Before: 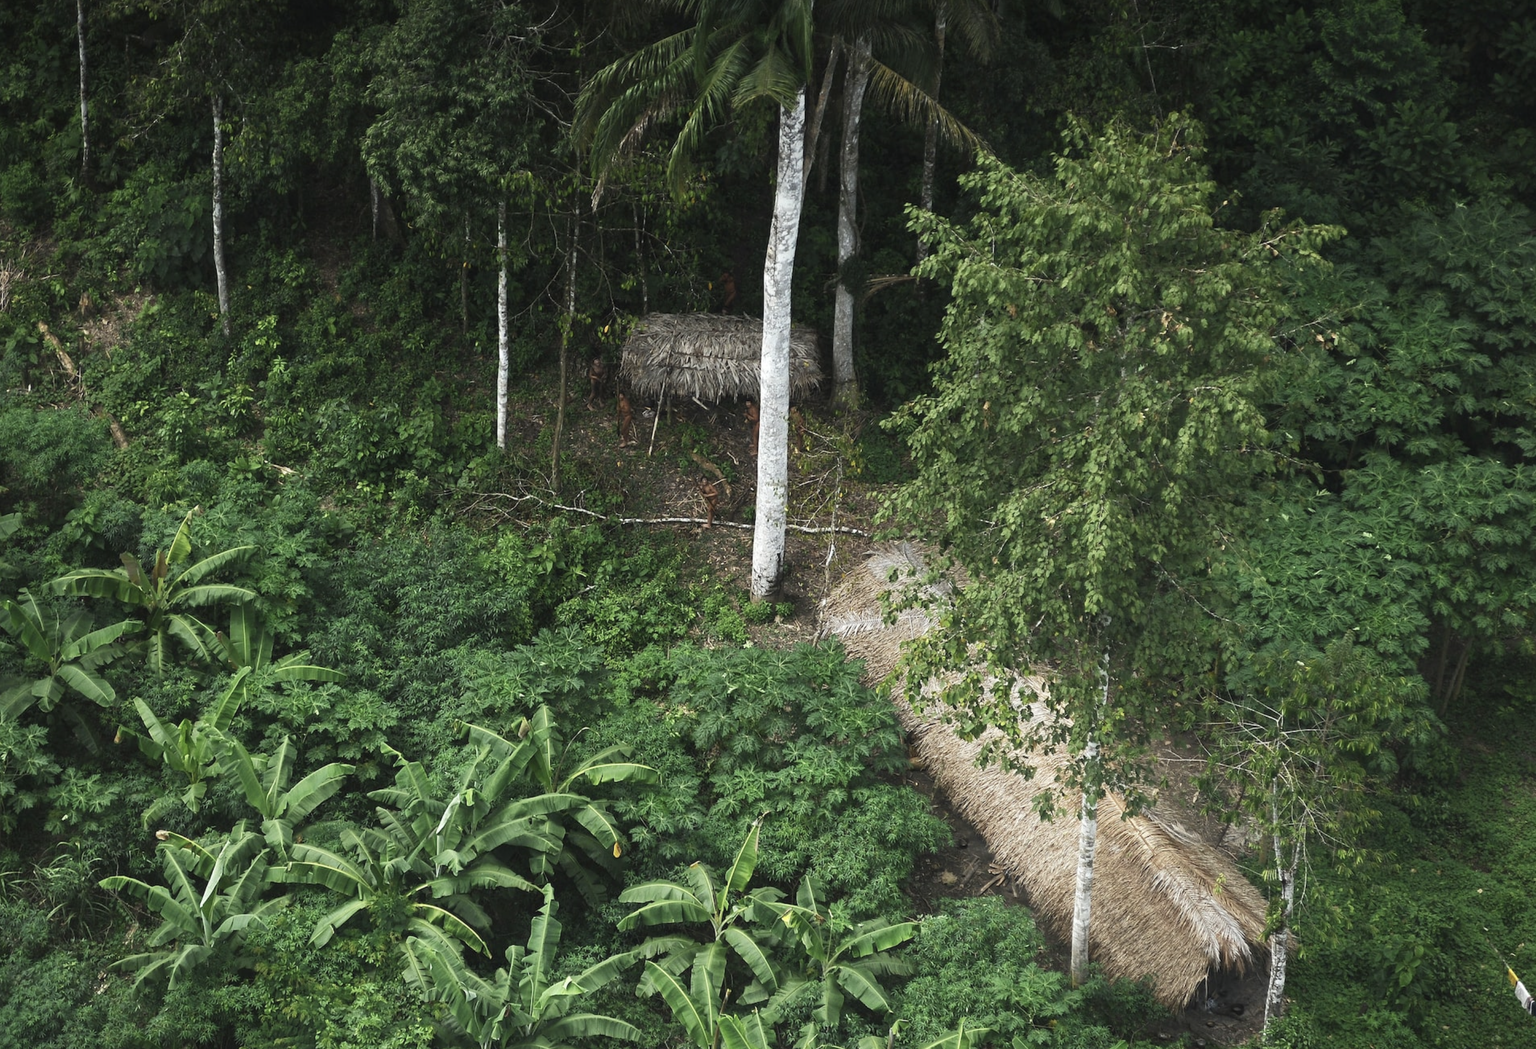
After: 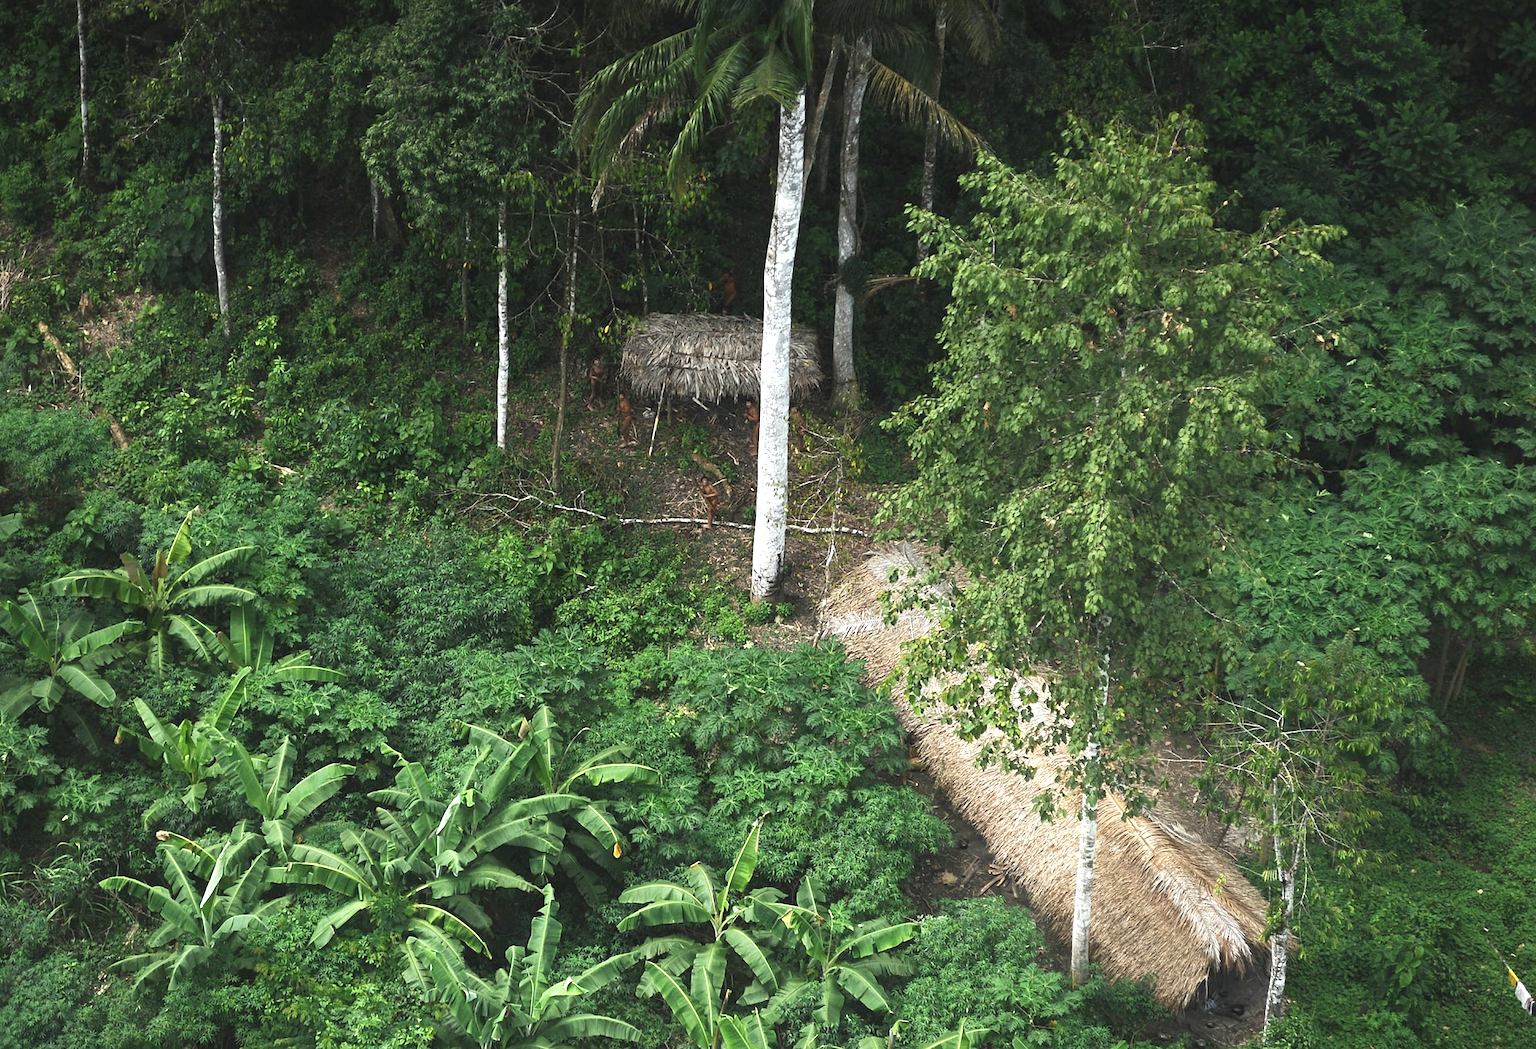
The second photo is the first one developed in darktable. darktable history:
exposure: black level correction 0, exposure 0.499 EV, compensate exposure bias true, compensate highlight preservation false
sharpen: amount 0.202
